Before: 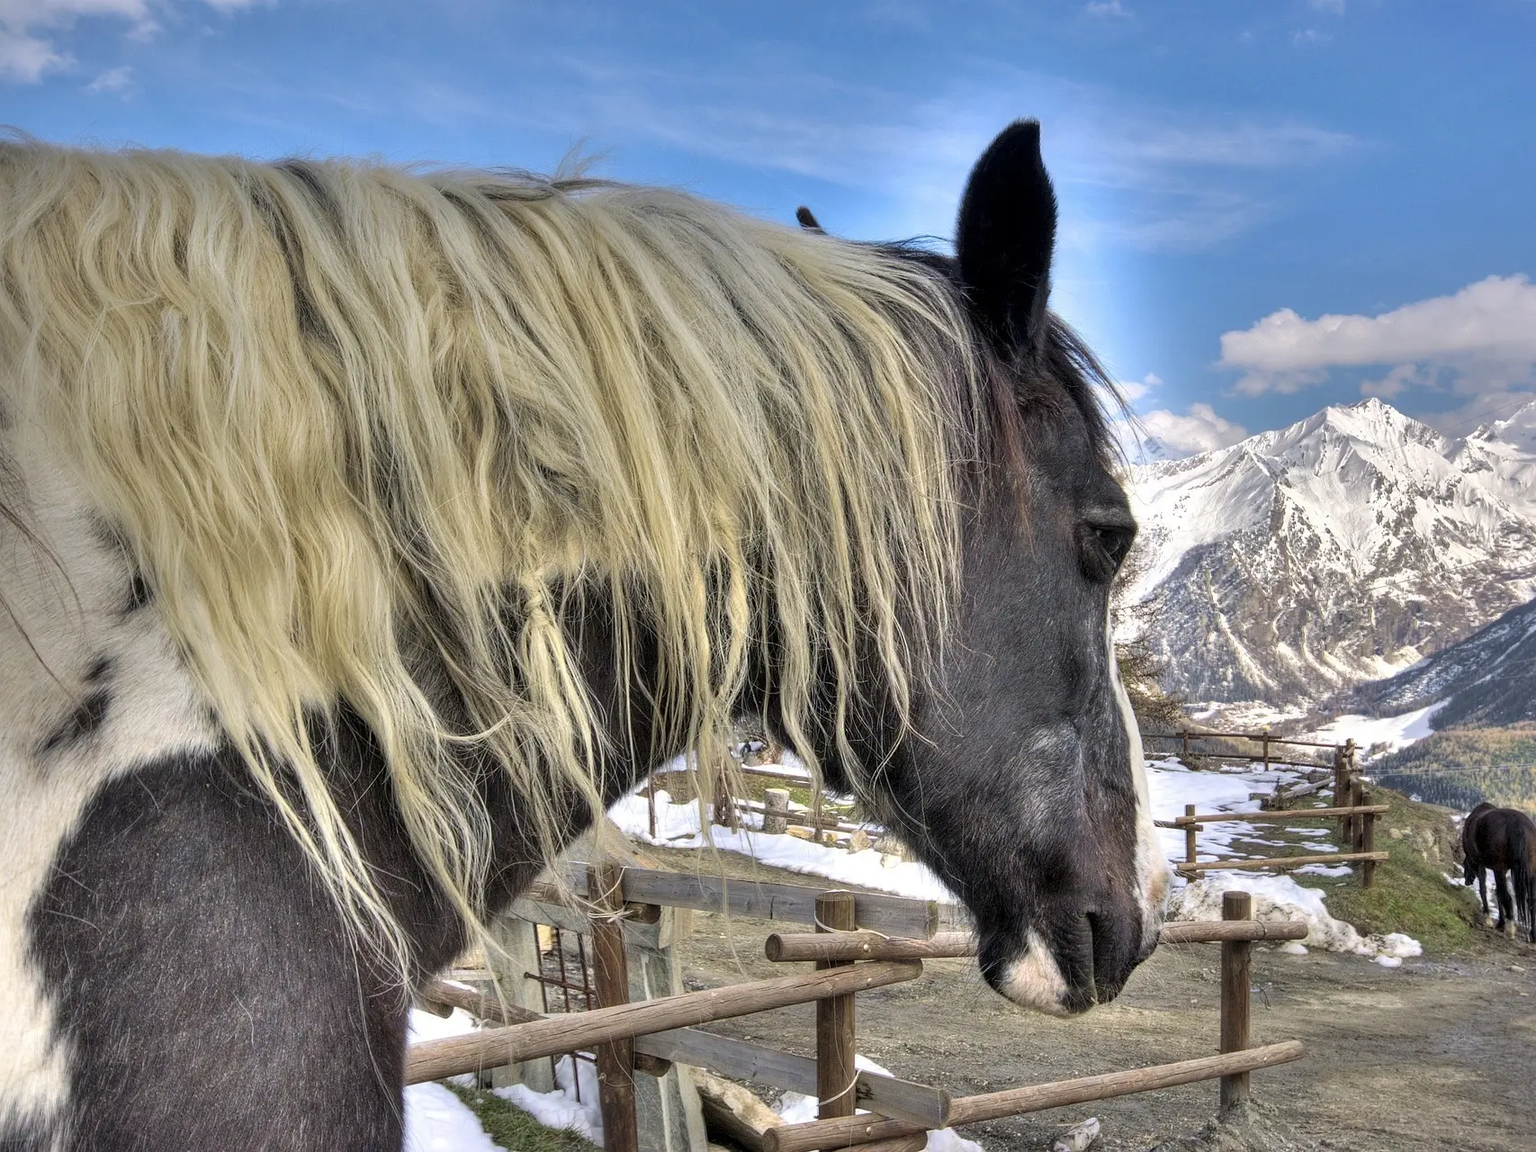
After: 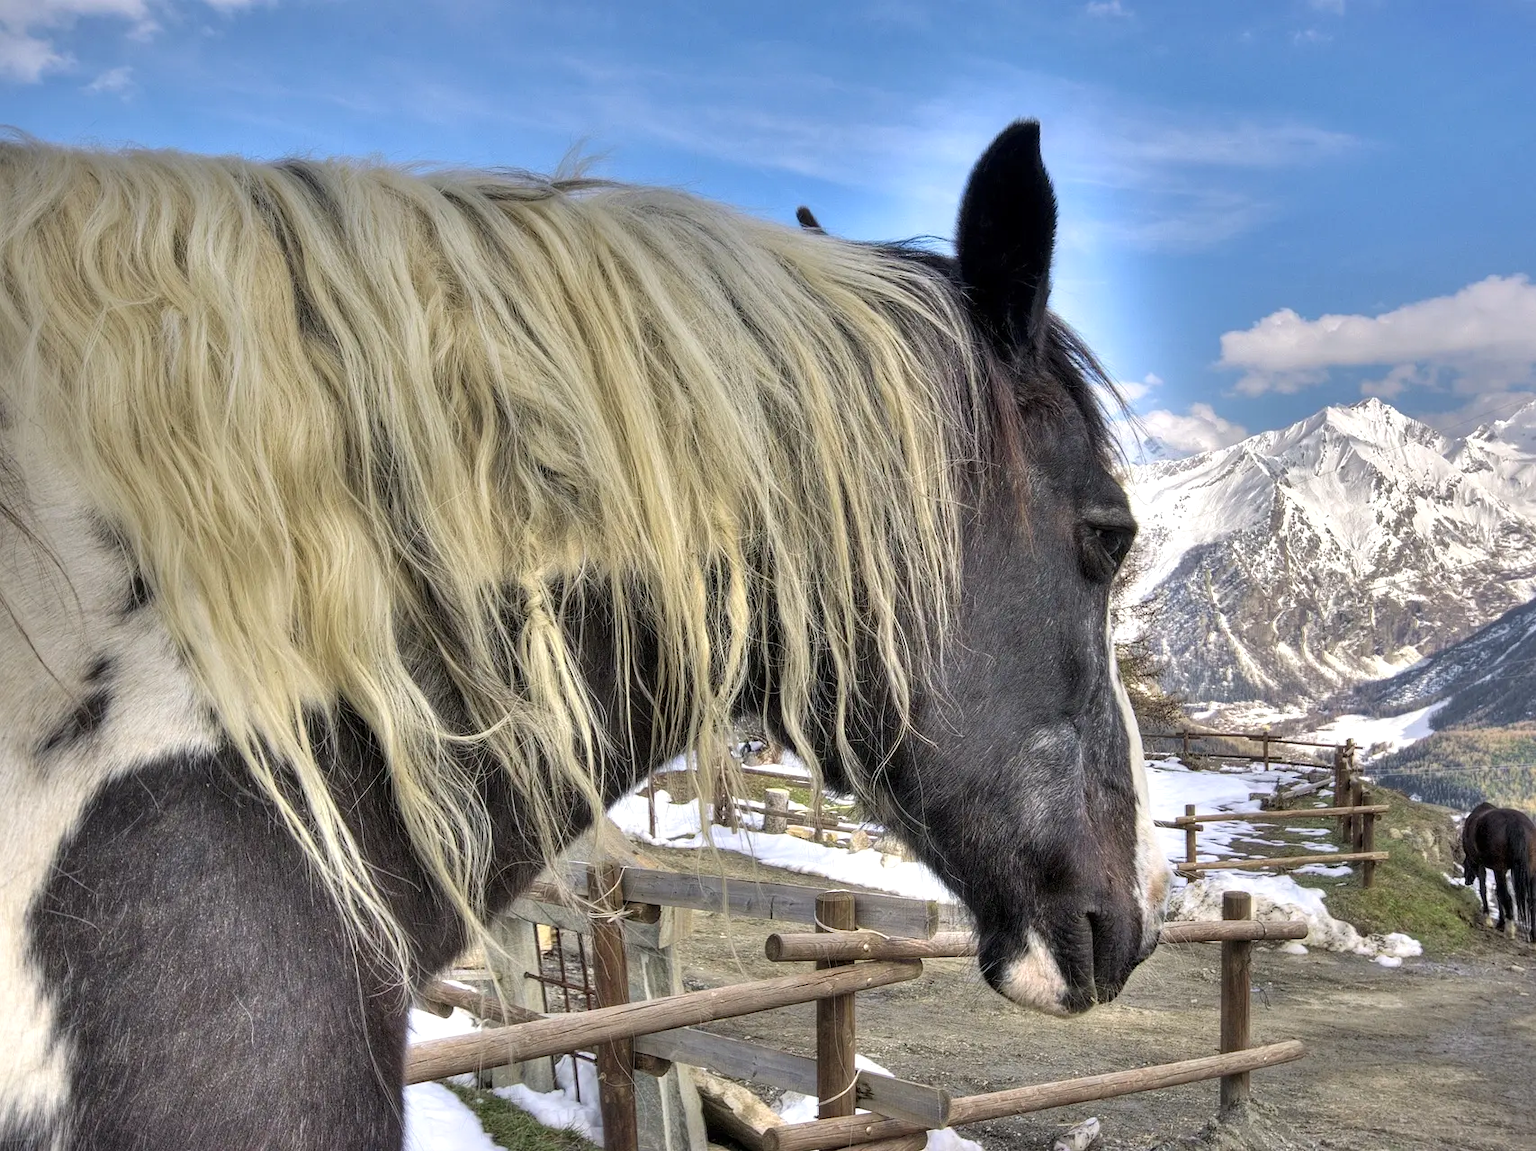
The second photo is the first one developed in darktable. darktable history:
exposure: exposure 0.127 EV, compensate highlight preservation false
